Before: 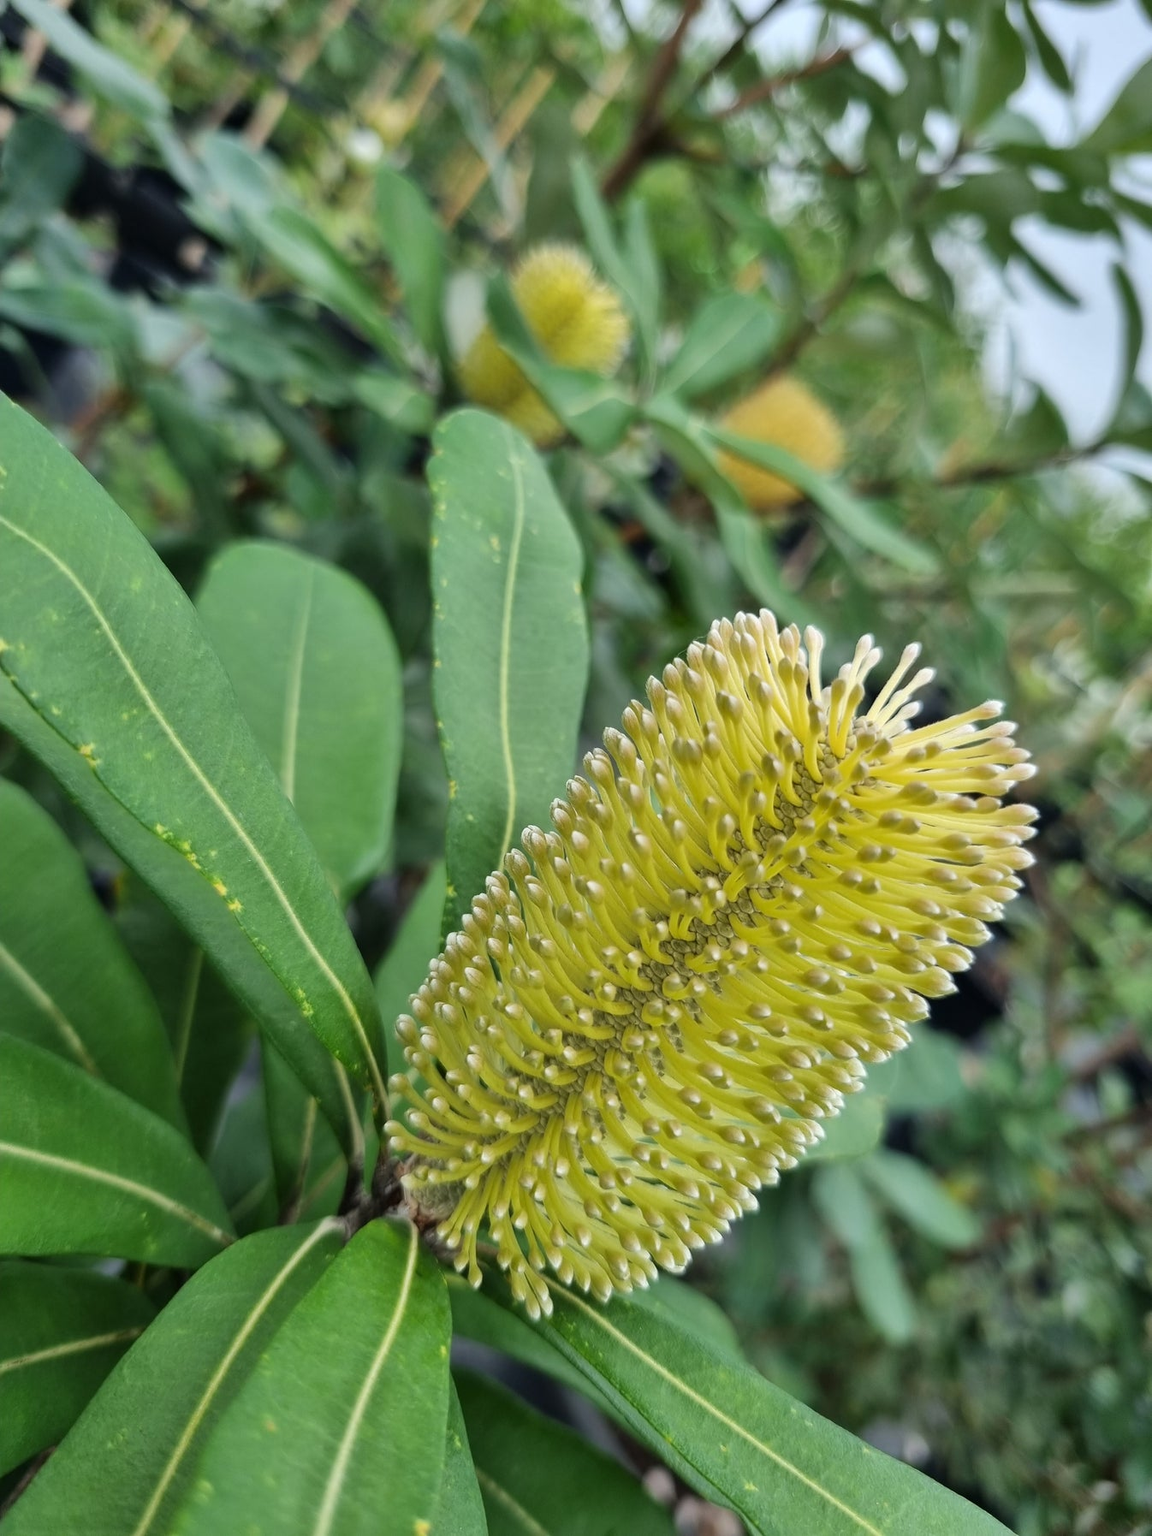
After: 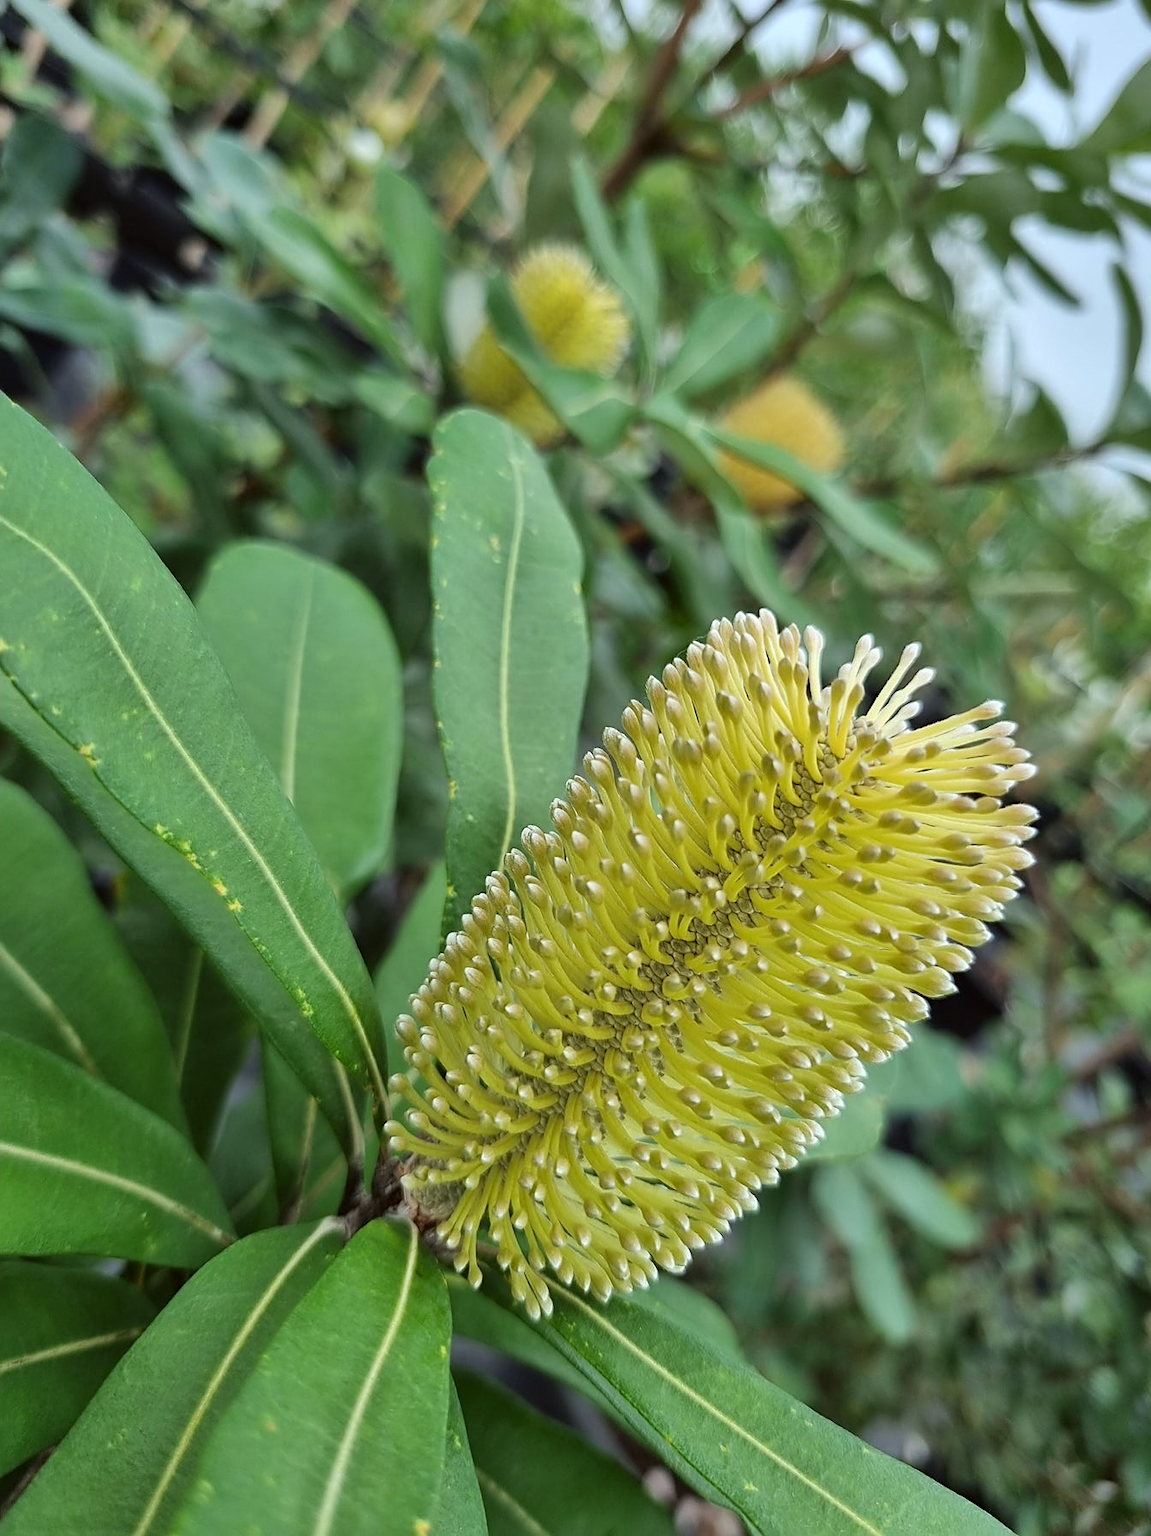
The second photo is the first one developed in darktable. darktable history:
sharpen: on, module defaults
color correction: highlights a* -2.73, highlights b* -2.09, shadows a* 2.41, shadows b* 2.73
